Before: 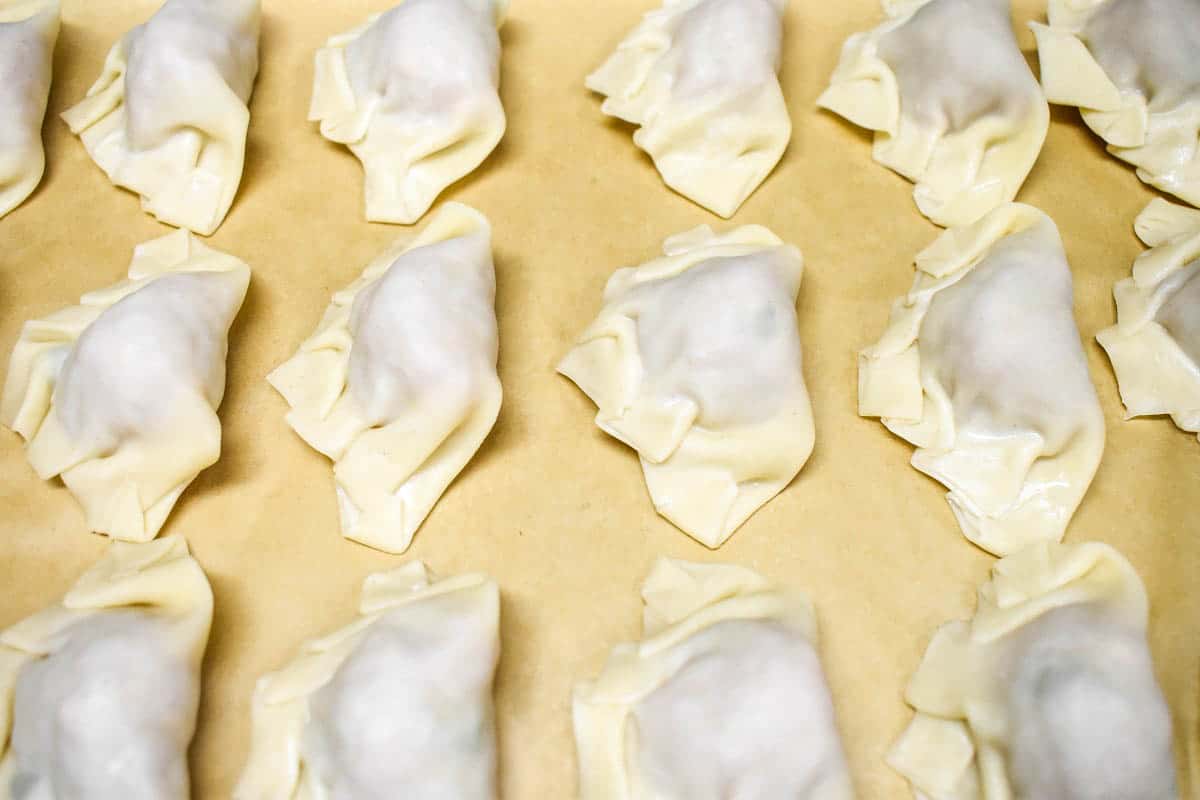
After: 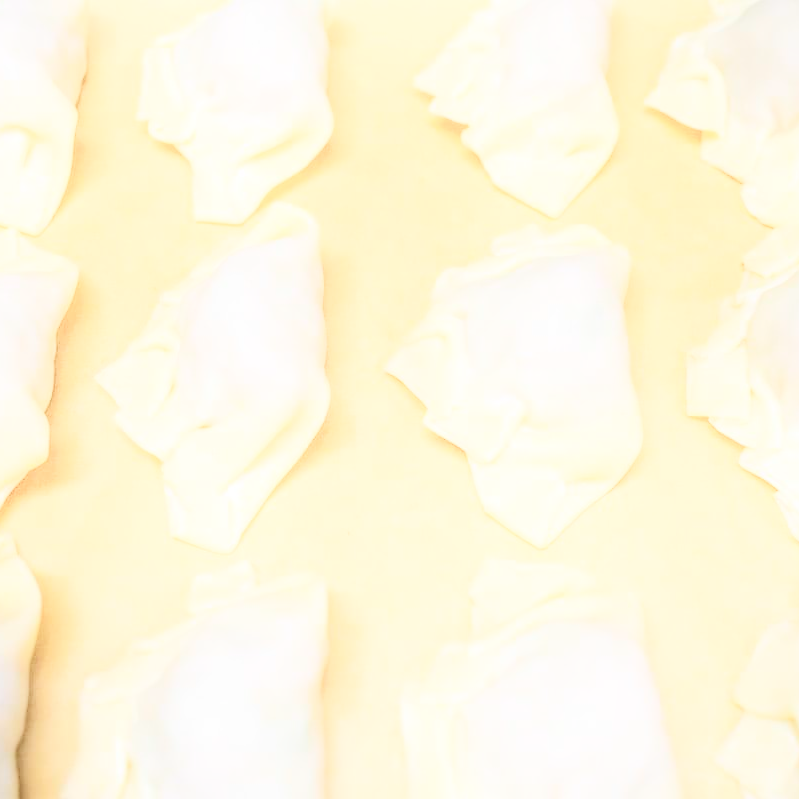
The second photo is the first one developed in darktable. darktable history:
shadows and highlights: shadows -90, highlights 90, soften with gaussian
crop and rotate: left 14.385%, right 18.948%
